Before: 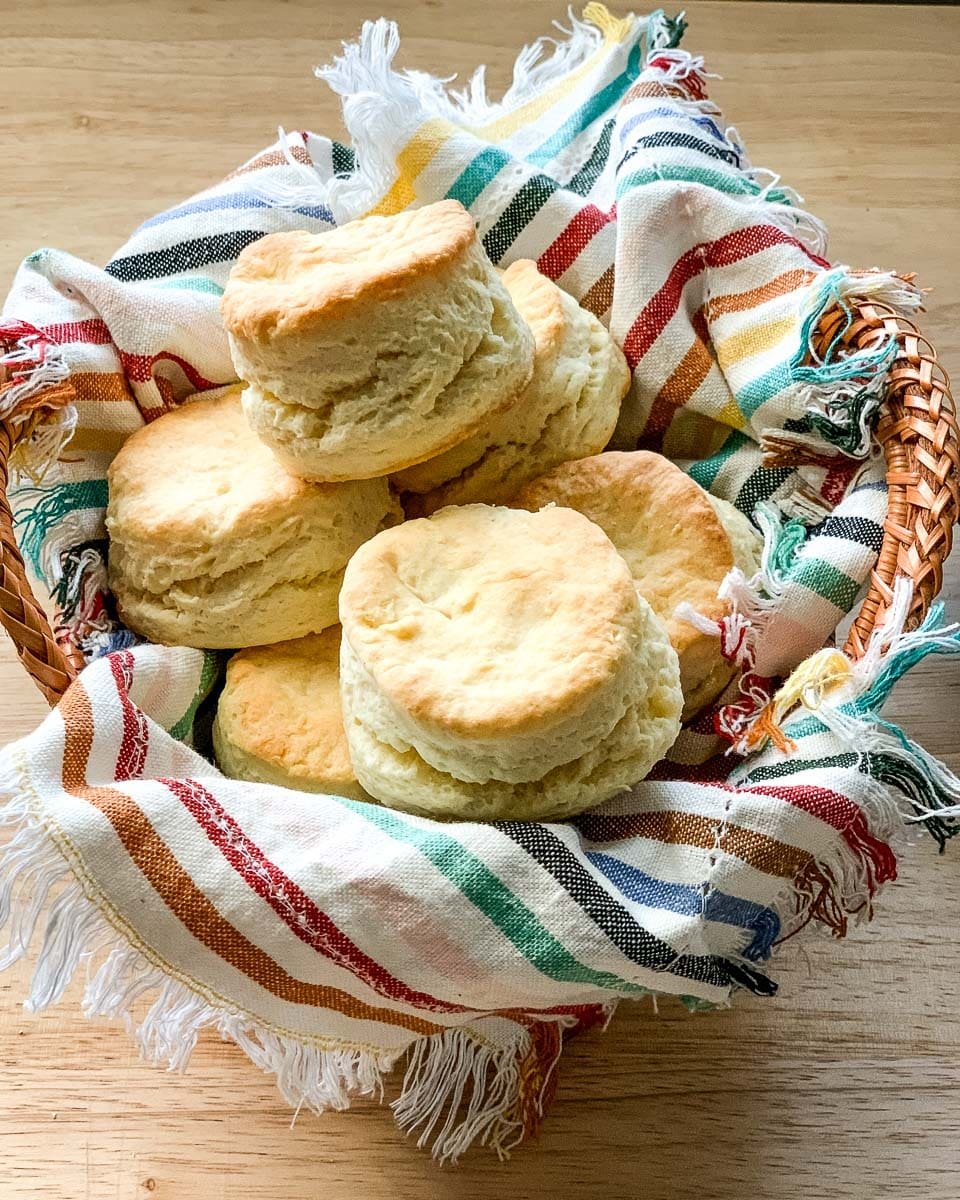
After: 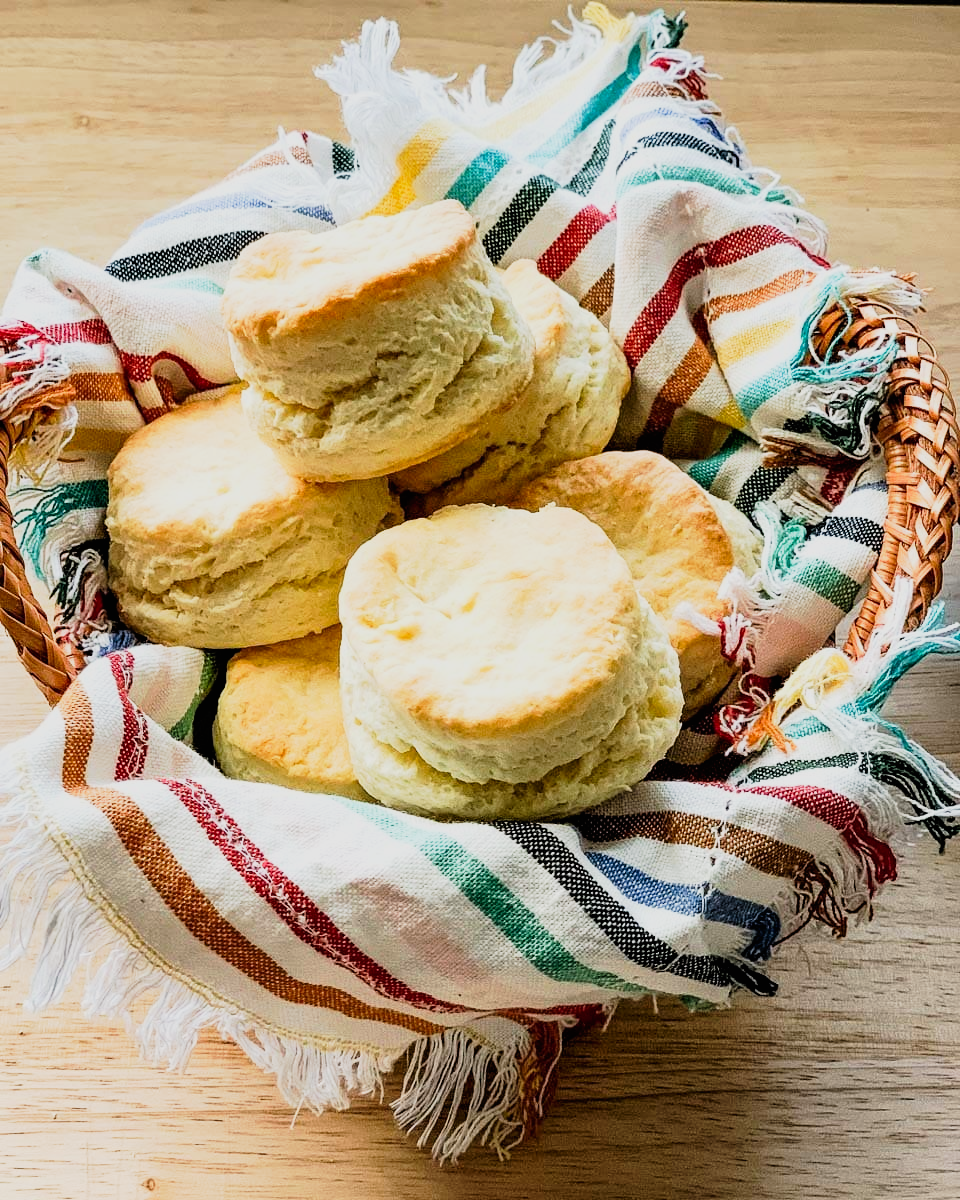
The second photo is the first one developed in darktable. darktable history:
filmic rgb: black relative exposure -7.95 EV, white relative exposure 4.09 EV, threshold 5.95 EV, hardness 4.08, latitude 51.42%, contrast 1.014, shadows ↔ highlights balance 5.5%, enable highlight reconstruction true
tone curve: curves: ch0 [(0, 0.006) (0.037, 0.022) (0.123, 0.105) (0.19, 0.173) (0.277, 0.279) (0.474, 0.517) (0.597, 0.662) (0.687, 0.774) (0.855, 0.891) (1, 0.982)]; ch1 [(0, 0) (0.243, 0.245) (0.422, 0.415) (0.493, 0.498) (0.508, 0.503) (0.531, 0.55) (0.551, 0.582) (0.626, 0.672) (0.694, 0.732) (1, 1)]; ch2 [(0, 0) (0.249, 0.216) (0.356, 0.329) (0.424, 0.442) (0.476, 0.477) (0.498, 0.503) (0.517, 0.524) (0.532, 0.547) (0.562, 0.592) (0.614, 0.657) (0.706, 0.748) (0.808, 0.809) (0.991, 0.968)], preserve colors none
